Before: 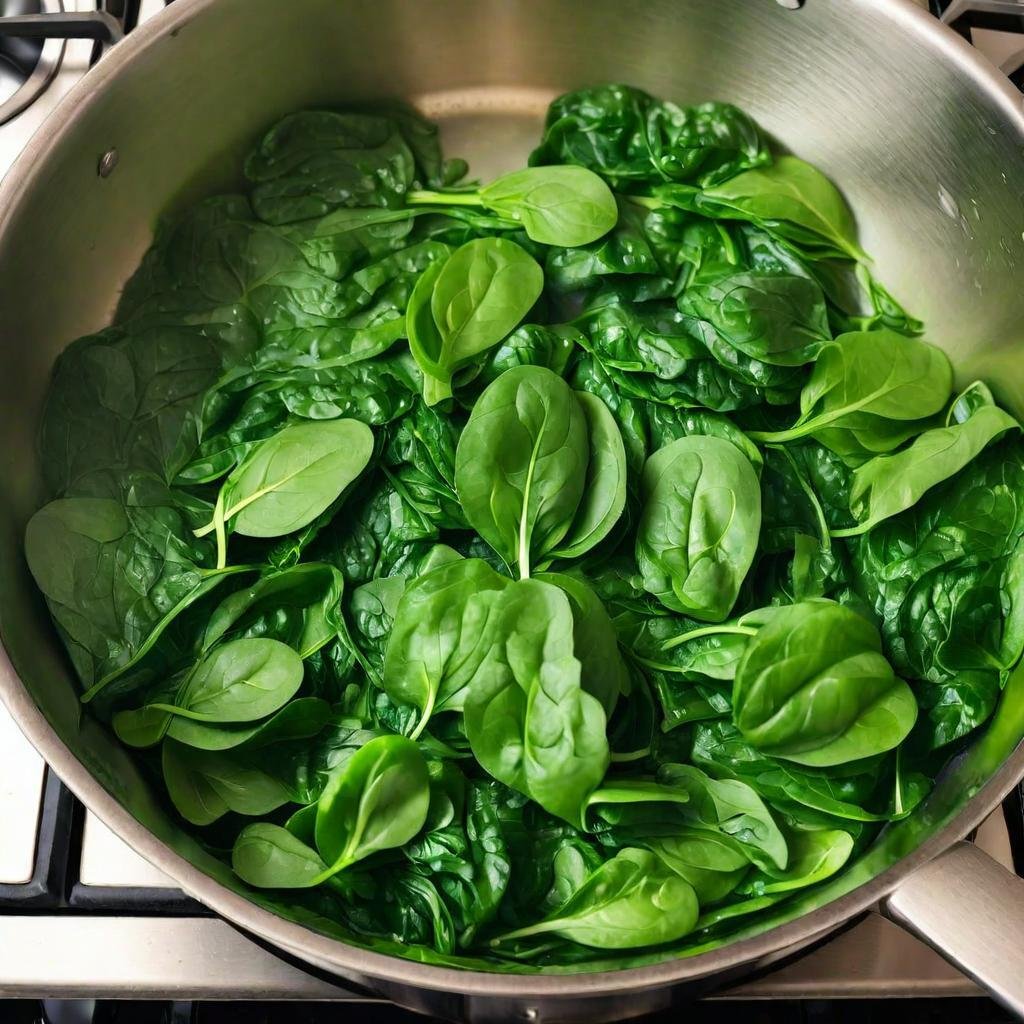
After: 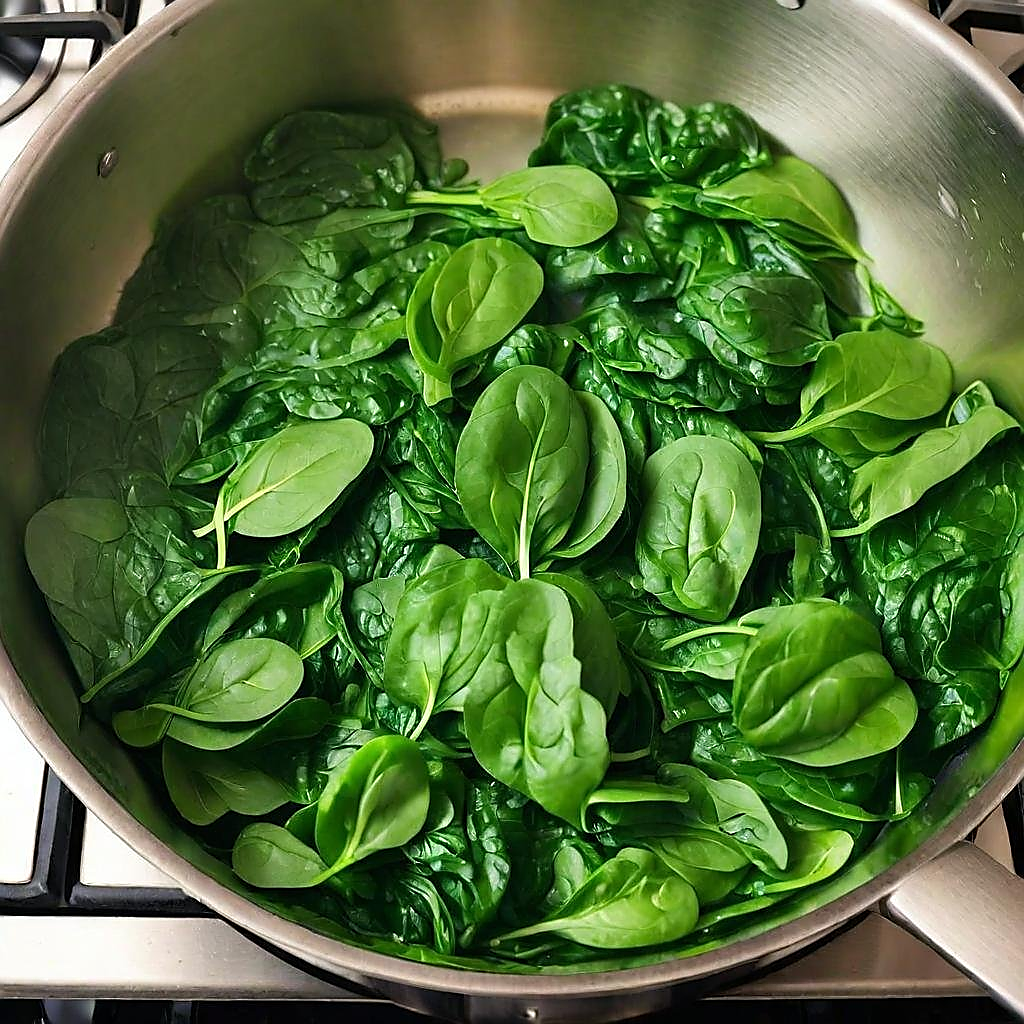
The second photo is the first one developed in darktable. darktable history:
sharpen: radius 1.394, amount 1.267, threshold 0.785
tone equalizer: edges refinement/feathering 500, mask exposure compensation -1.57 EV, preserve details no
